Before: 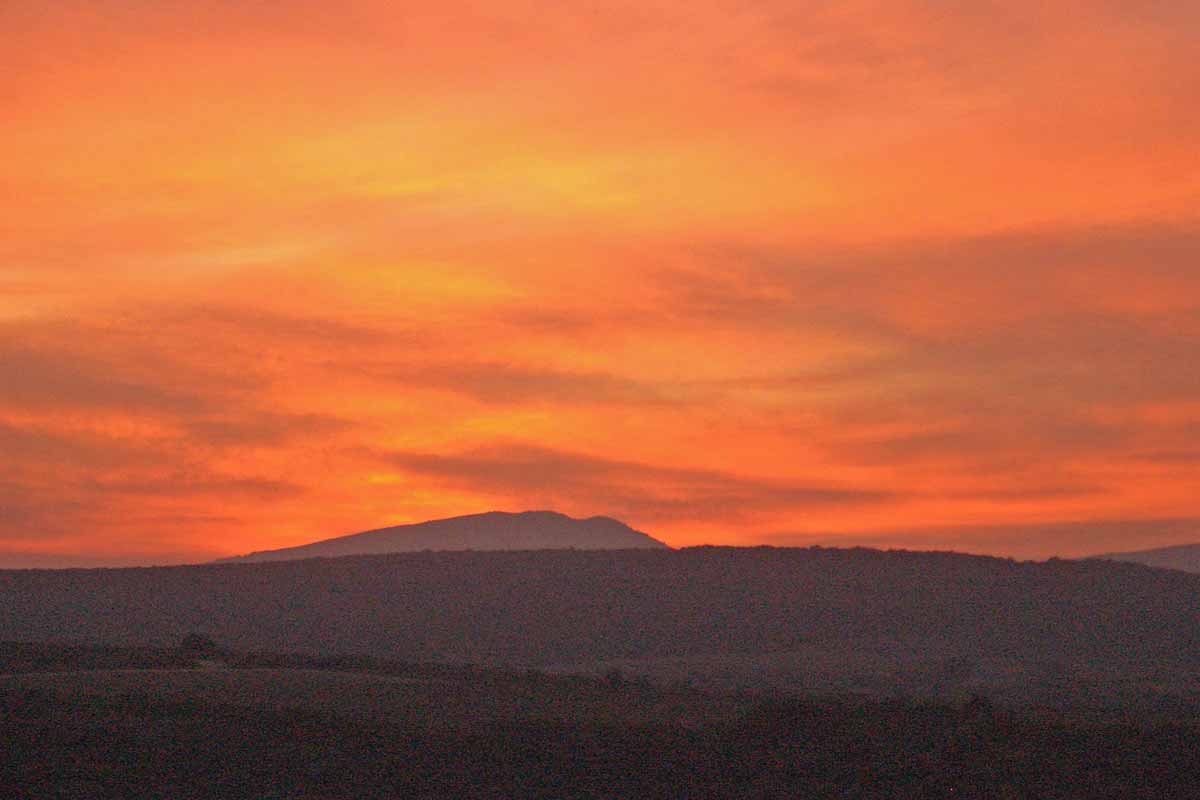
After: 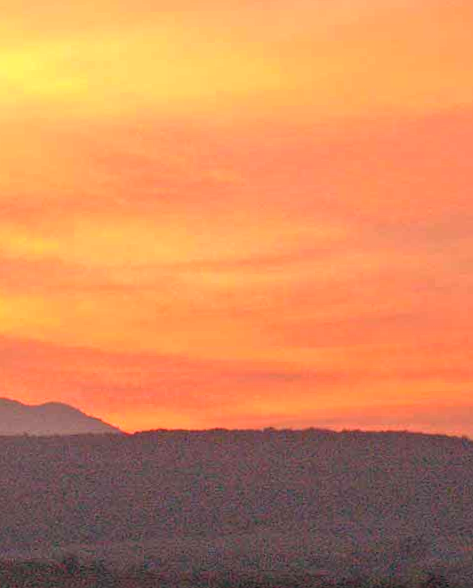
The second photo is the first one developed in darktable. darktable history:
exposure: black level correction 0.001, exposure 0.955 EV, compensate exposure bias true, compensate highlight preservation false
crop: left 45.721%, top 13.393%, right 14.118%, bottom 10.01%
rotate and perspective: rotation -1°, crop left 0.011, crop right 0.989, crop top 0.025, crop bottom 0.975
